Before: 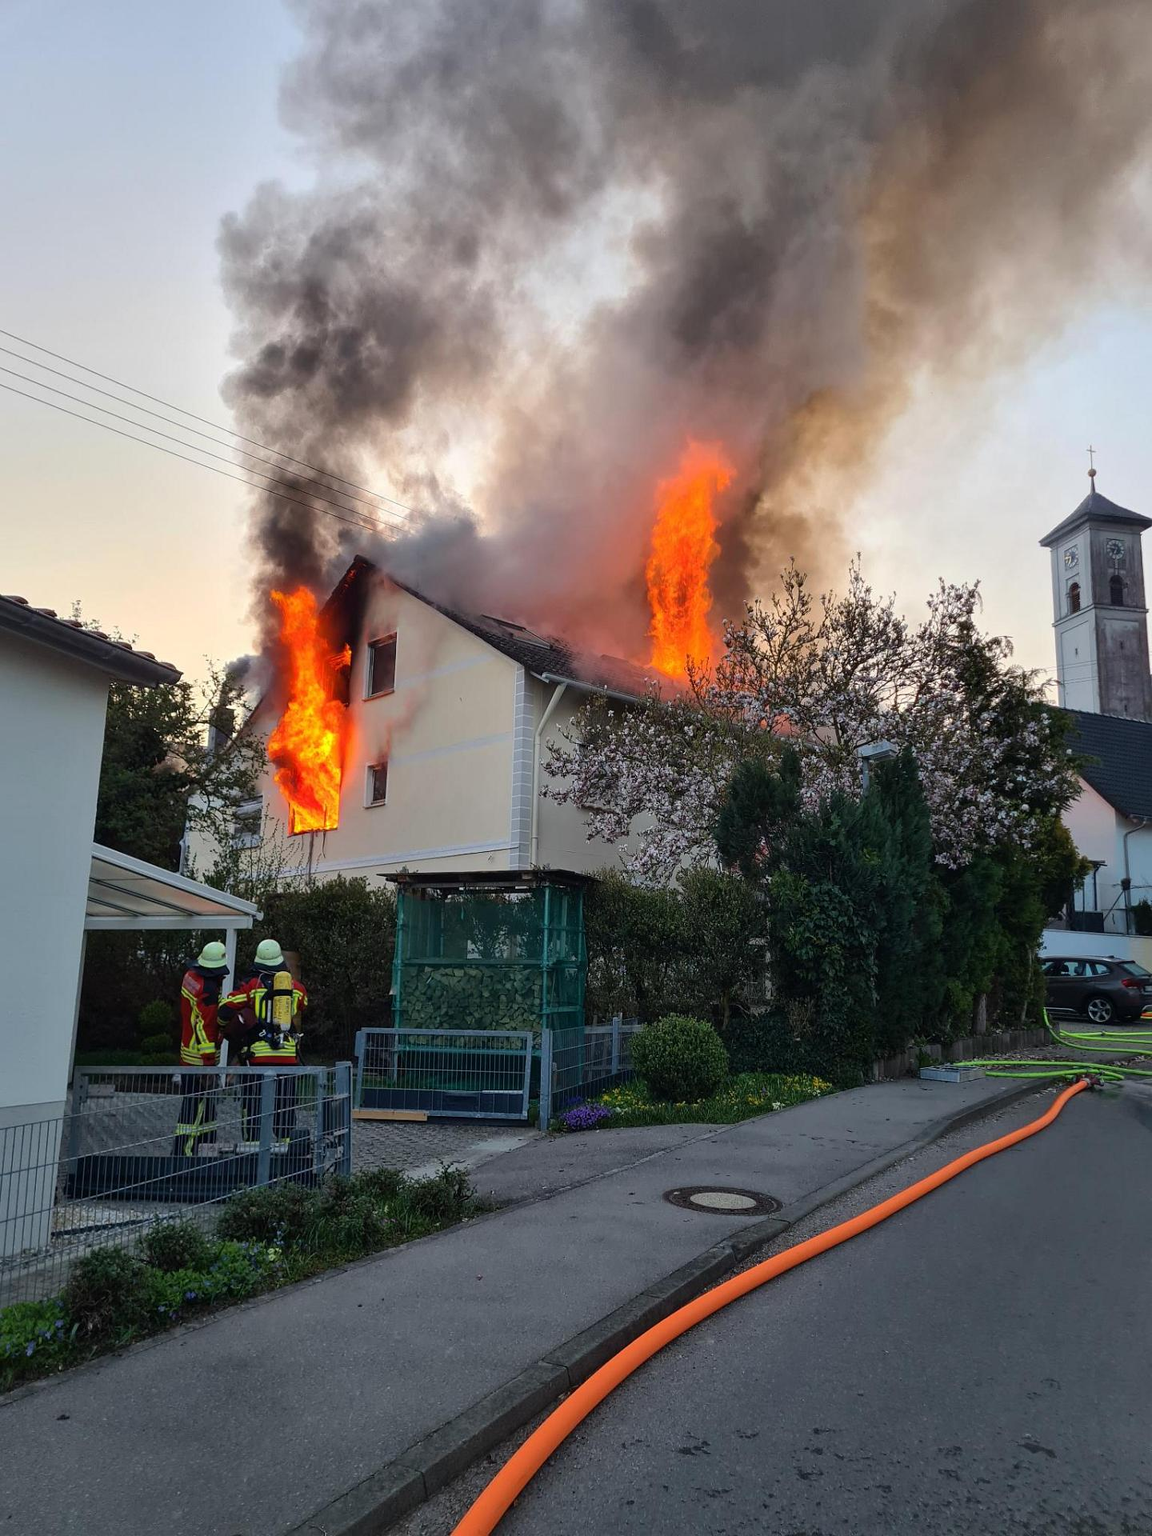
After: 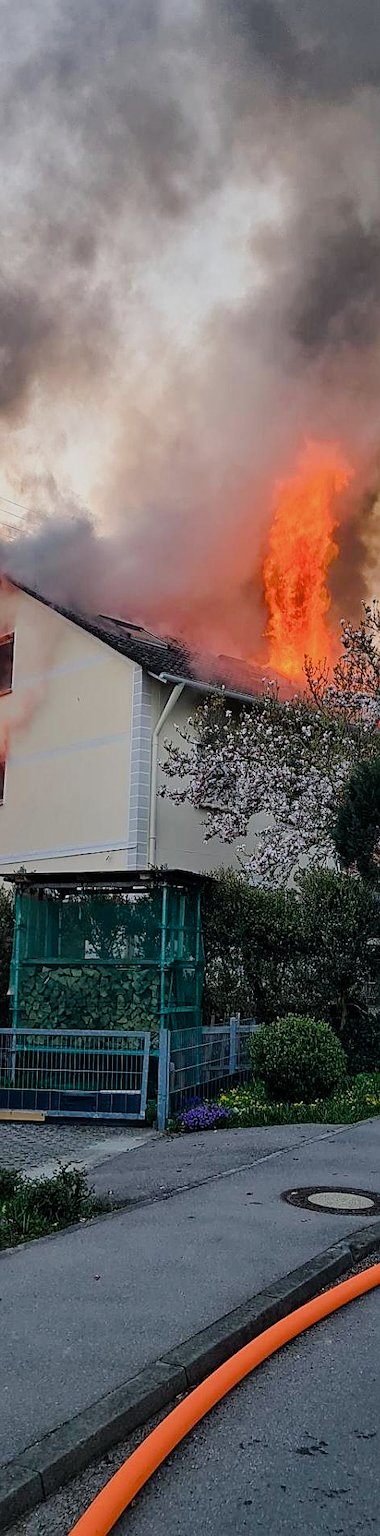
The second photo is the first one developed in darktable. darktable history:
crop: left 33.245%, right 33.695%
exposure: exposure 0.242 EV, compensate highlight preservation false
filmic rgb: black relative exposure -7.65 EV, white relative exposure 4.56 EV, hardness 3.61, contrast 0.991, iterations of high-quality reconstruction 0
sharpen: on, module defaults
color balance rgb: shadows lift › chroma 2.049%, shadows lift › hue 220.66°, perceptual saturation grading › global saturation 0.821%, perceptual saturation grading › highlights -9.209%, perceptual saturation grading › mid-tones 18.531%, perceptual saturation grading › shadows 28.867%
